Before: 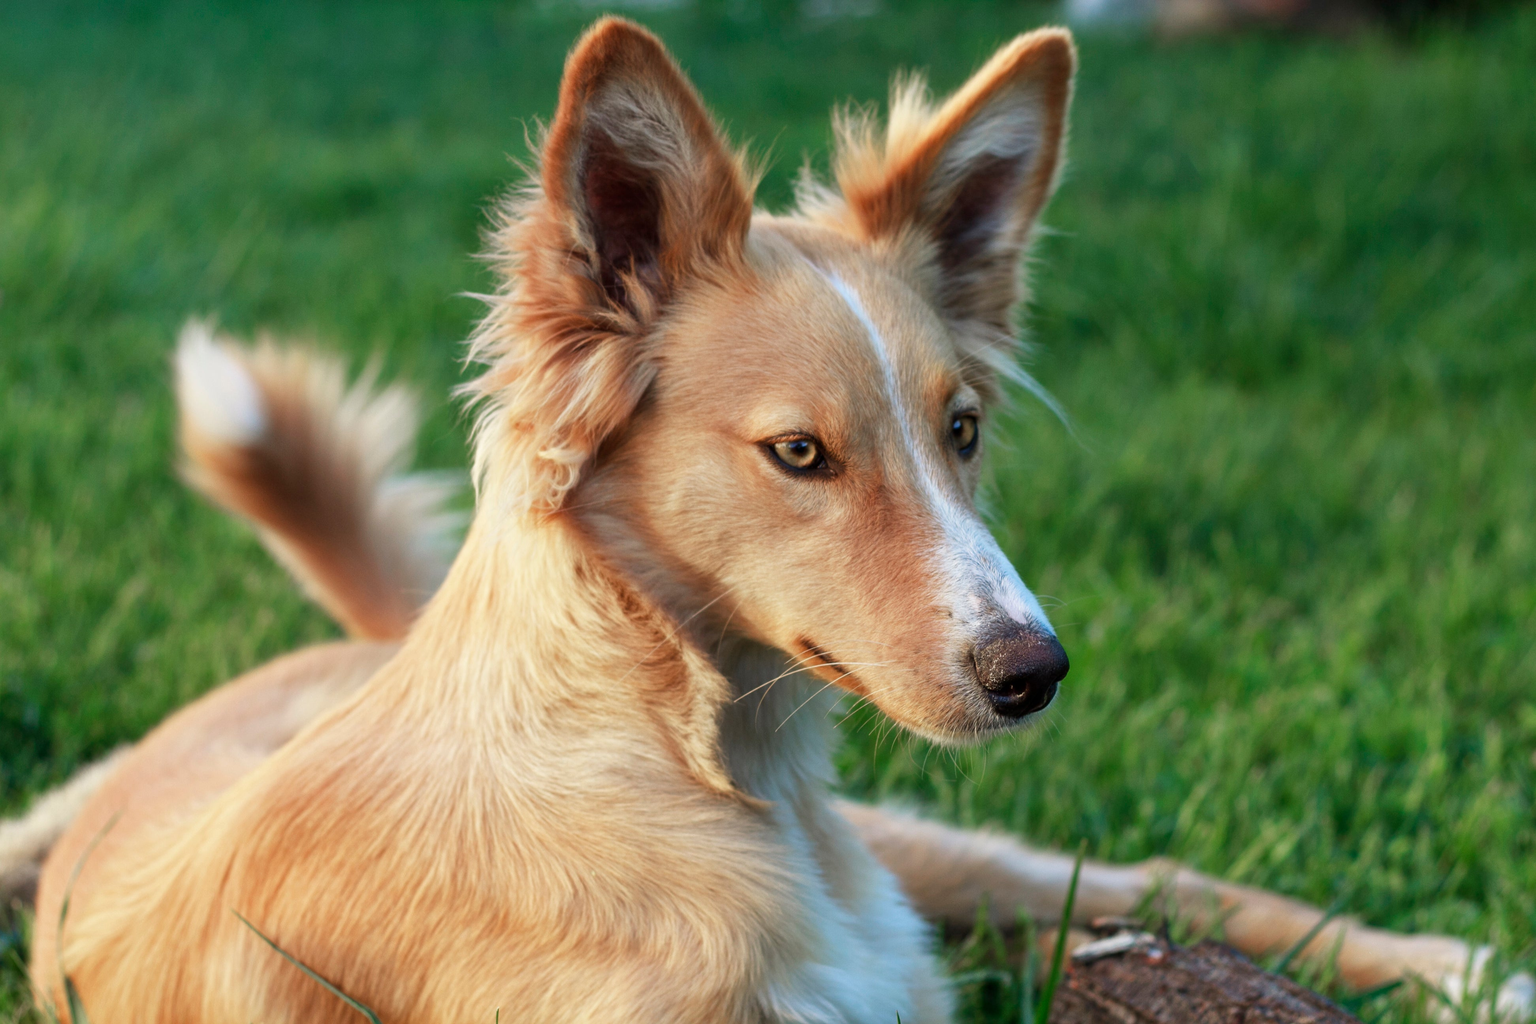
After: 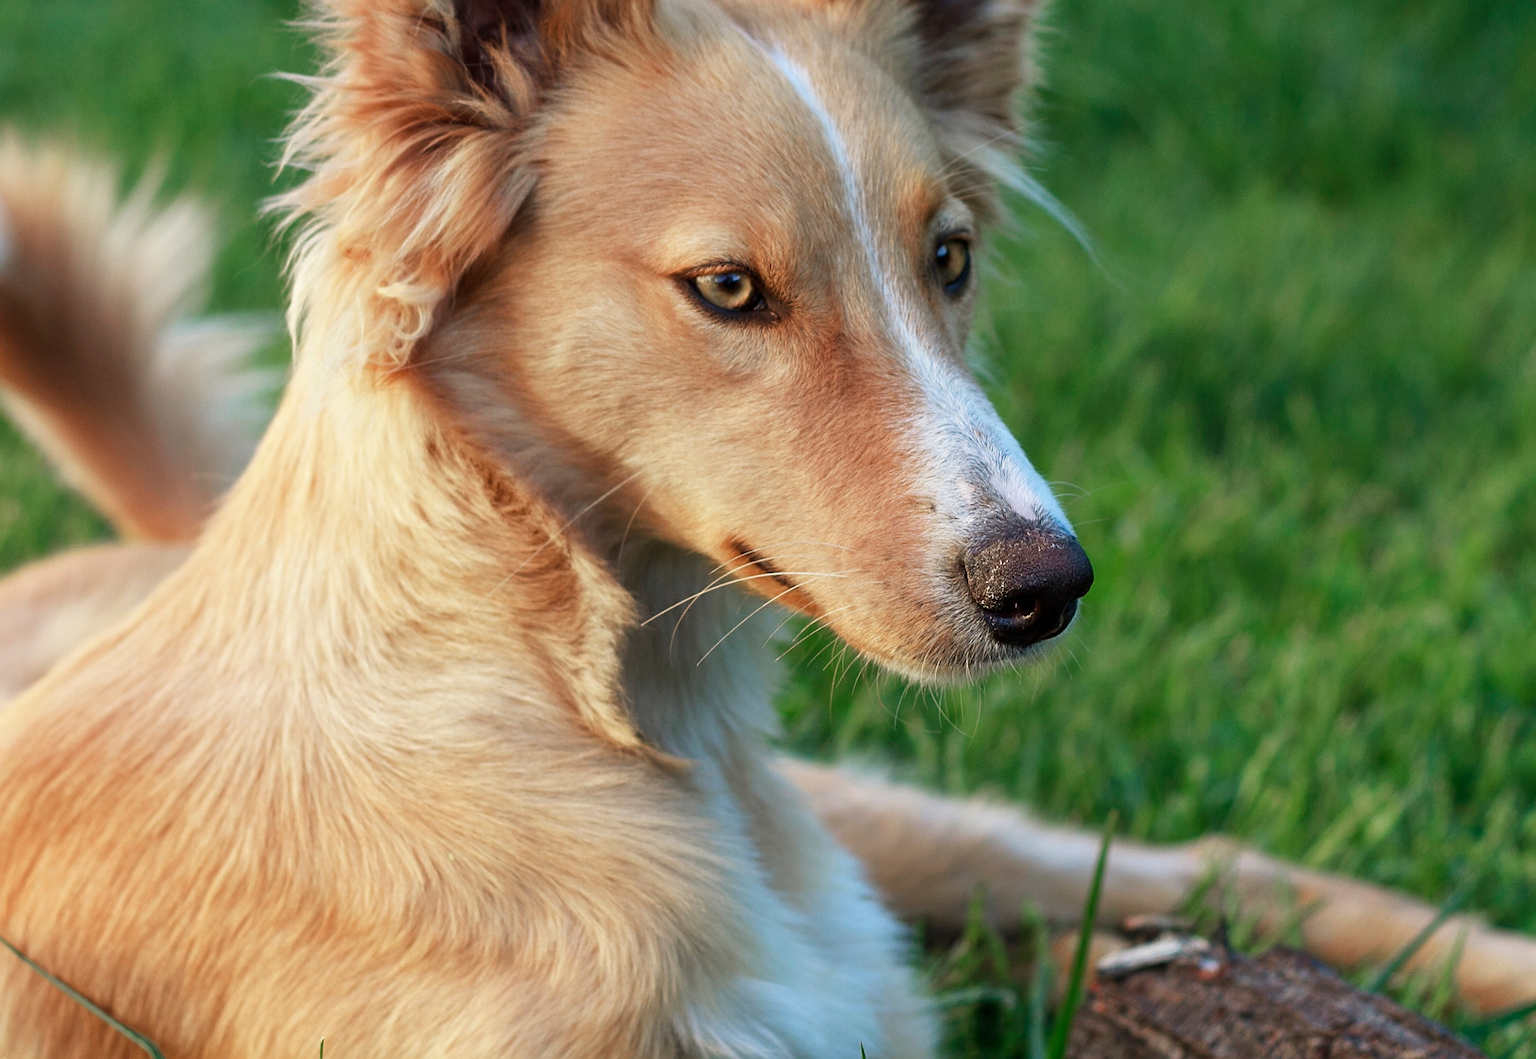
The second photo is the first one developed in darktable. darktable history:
crop: left 16.884%, top 23.338%, right 9.012%
sharpen: on, module defaults
